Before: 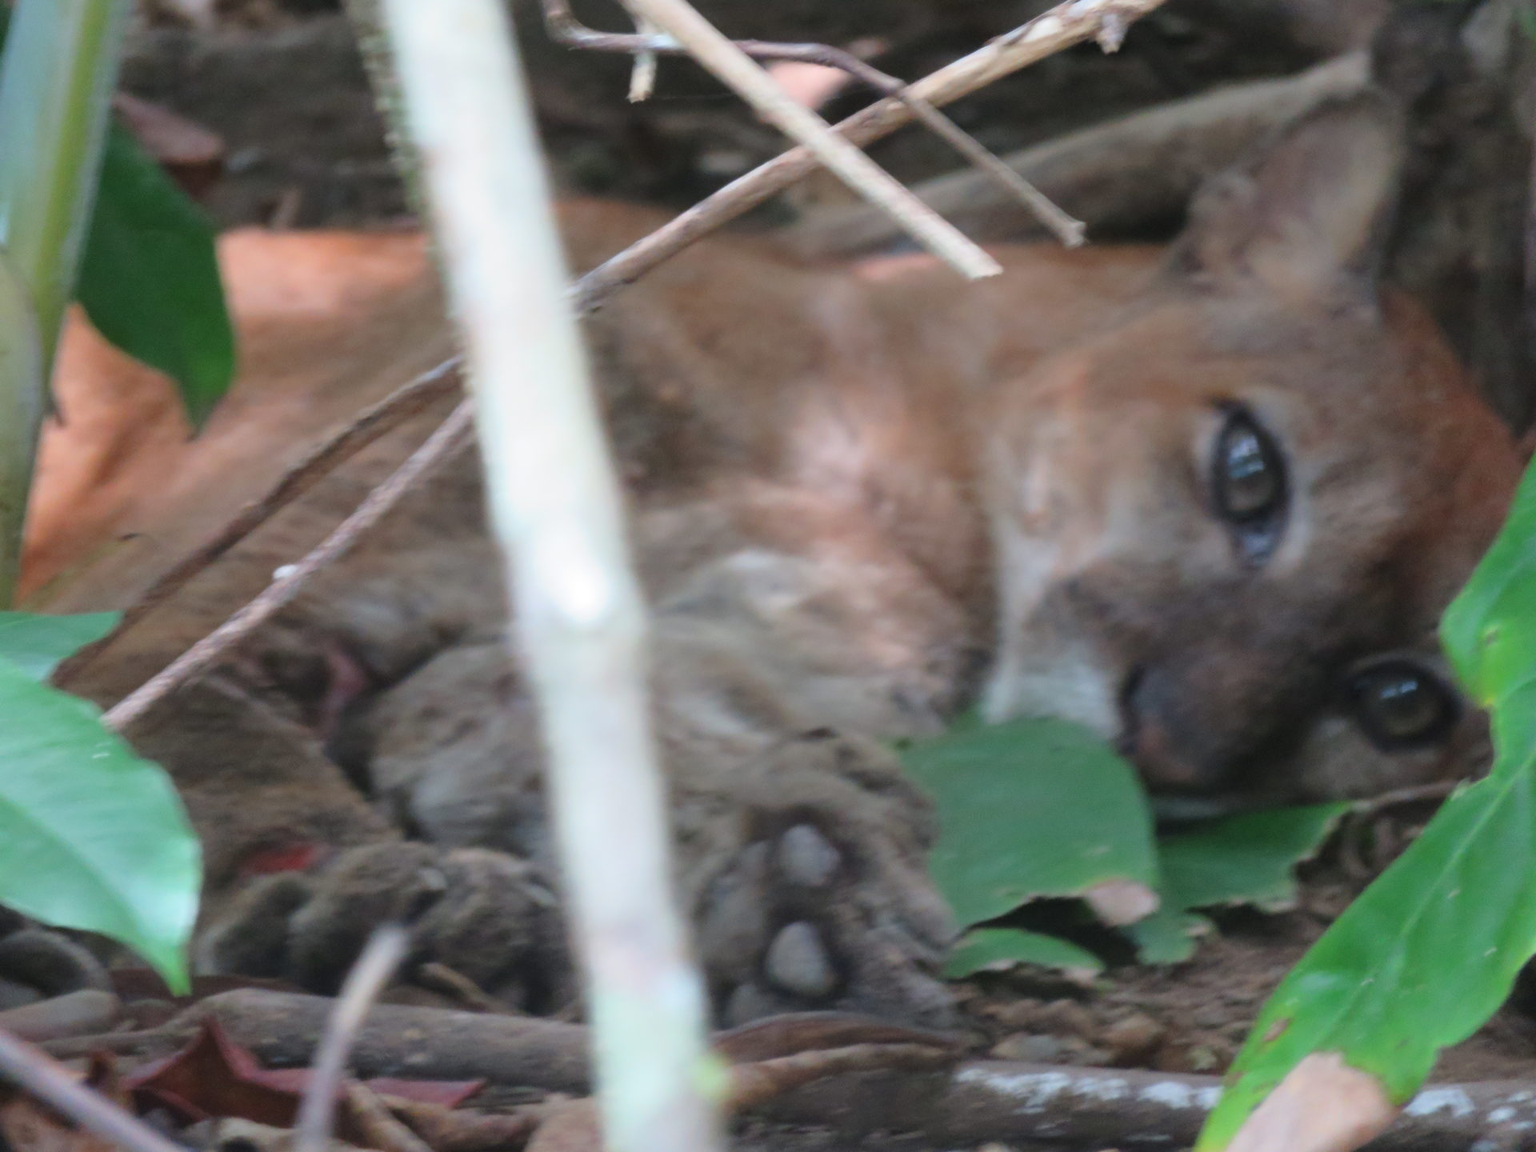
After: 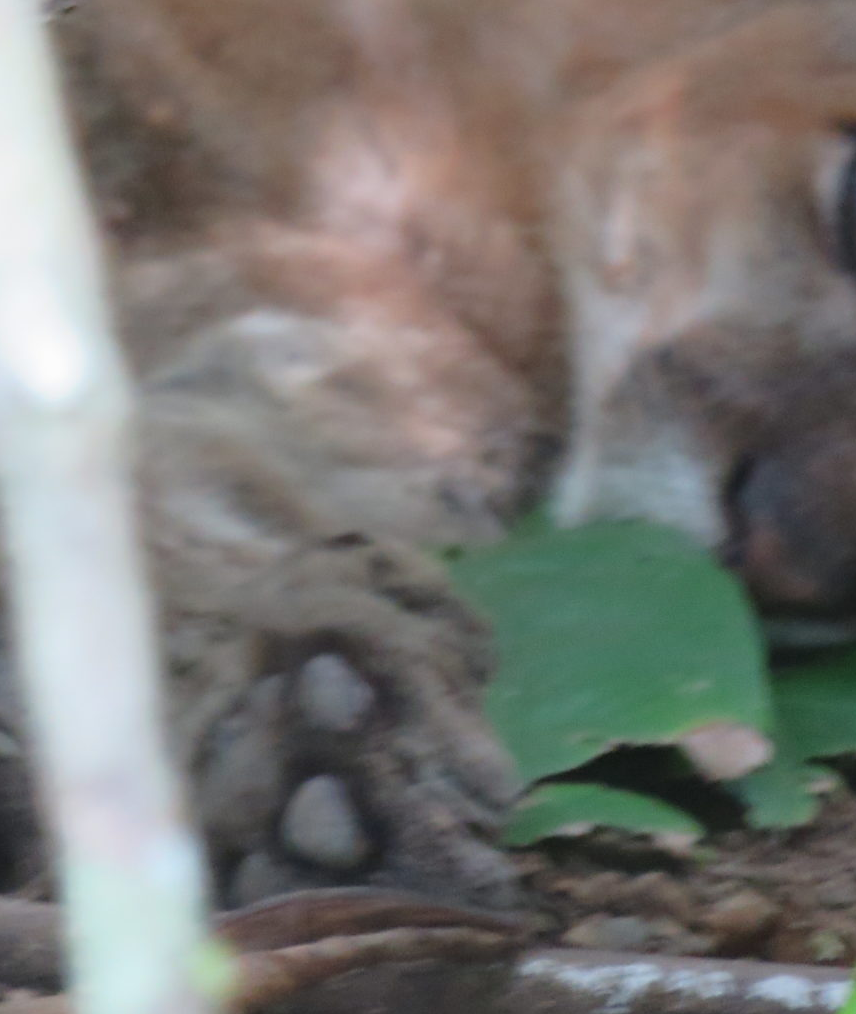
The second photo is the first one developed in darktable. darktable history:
sharpen: radius 1.858, amount 0.392, threshold 1.453
exposure: exposure -0.04 EV, compensate highlight preservation false
crop: left 35.241%, top 26.216%, right 20.155%, bottom 3.354%
